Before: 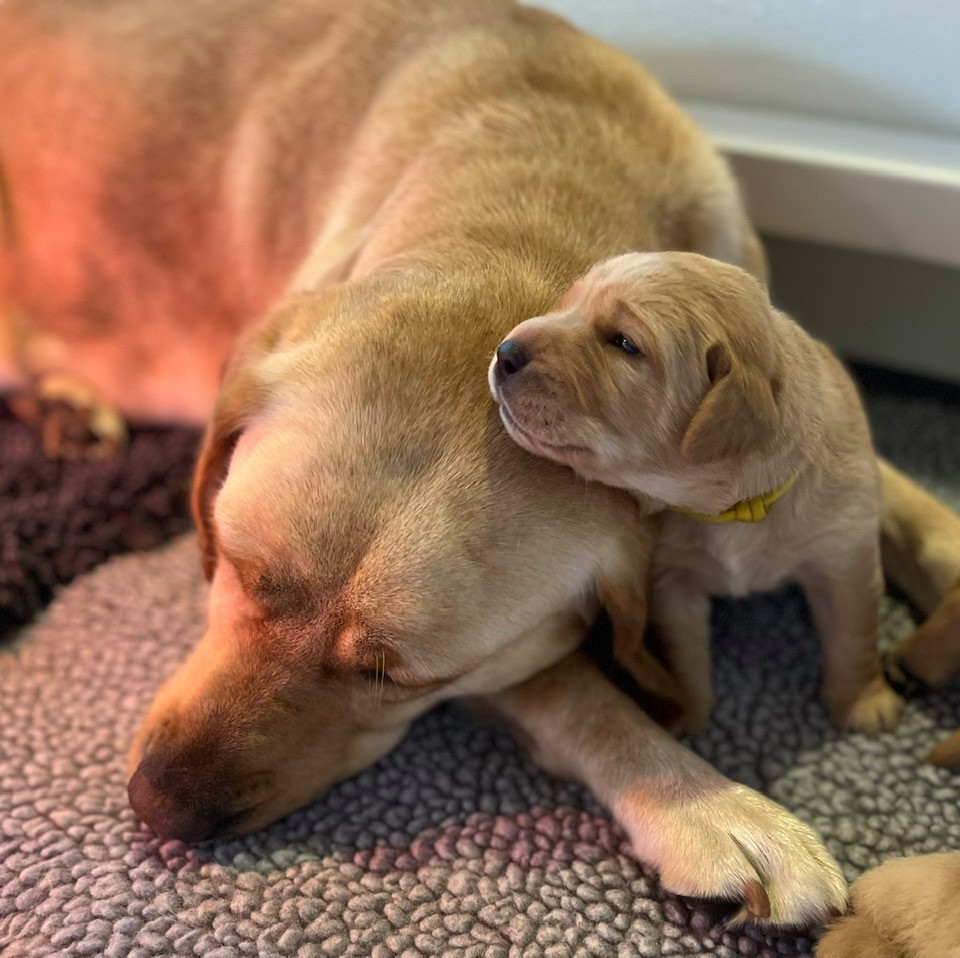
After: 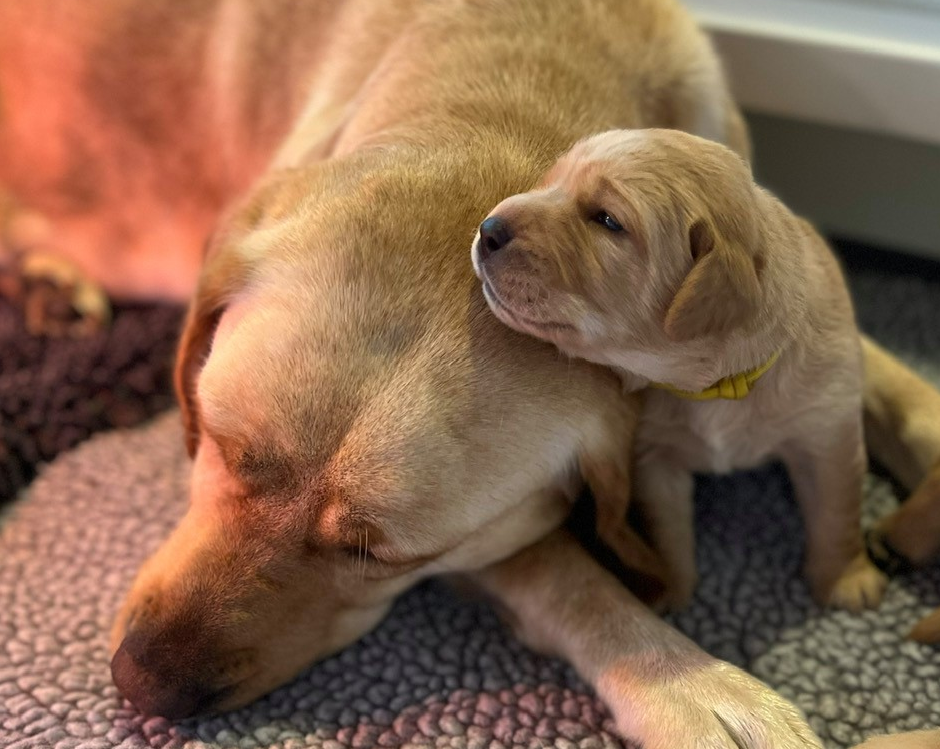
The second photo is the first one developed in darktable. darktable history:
crop and rotate: left 1.838%, top 12.851%, right 0.237%, bottom 8.906%
